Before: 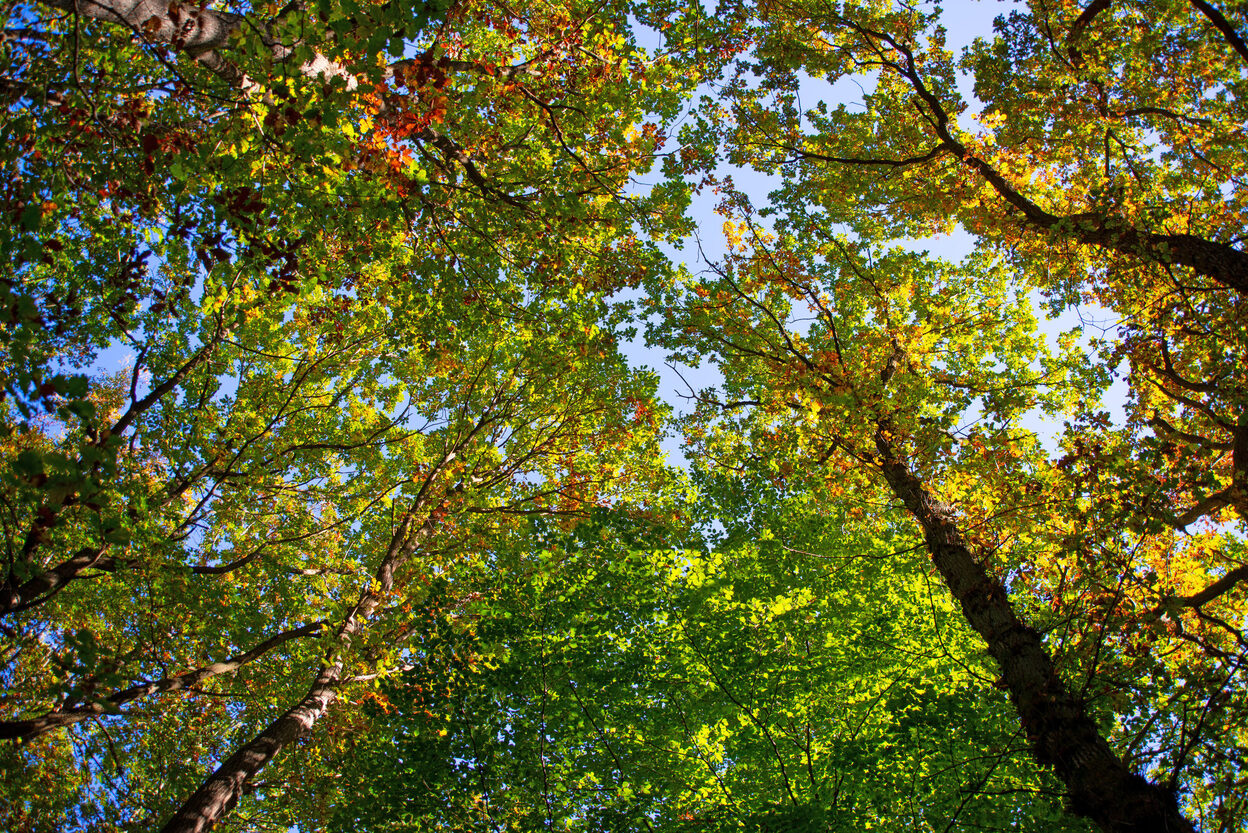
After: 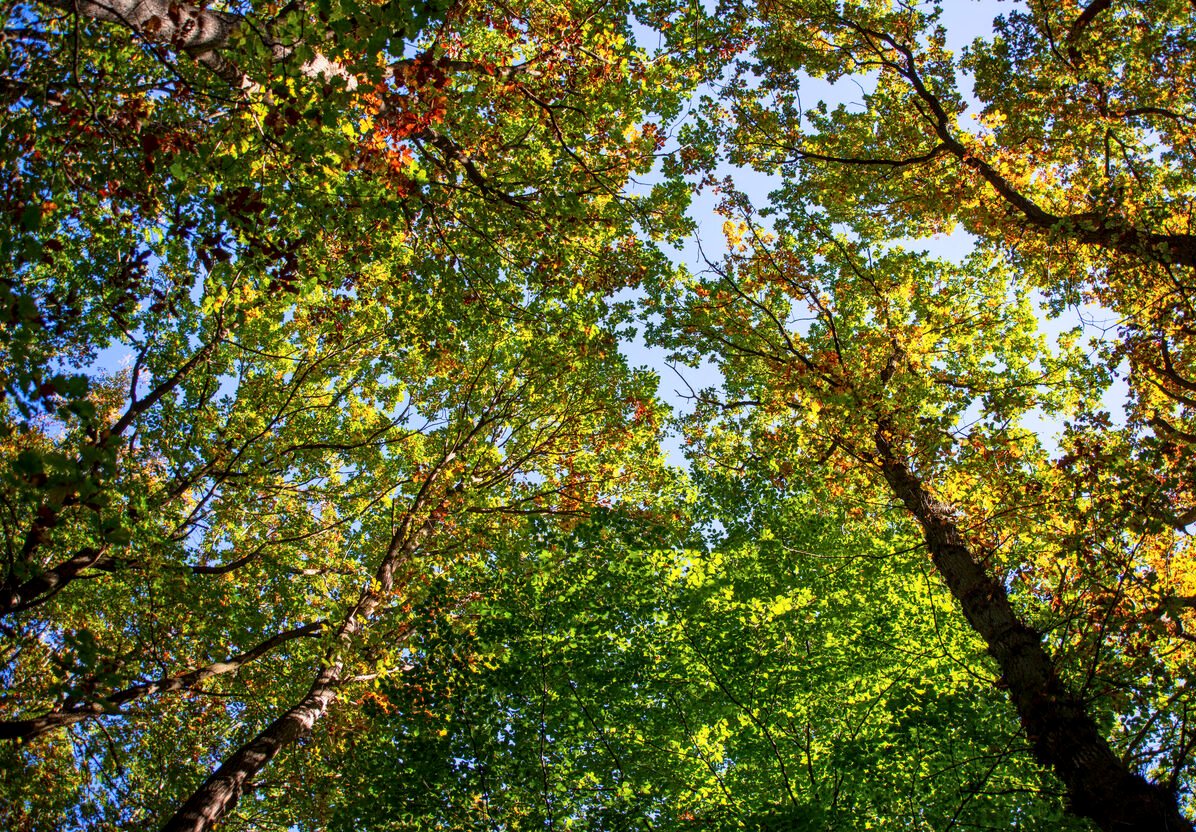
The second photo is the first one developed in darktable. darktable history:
contrast brightness saturation: contrast 0.14
local contrast: on, module defaults
crop: right 4.126%, bottom 0.031%
